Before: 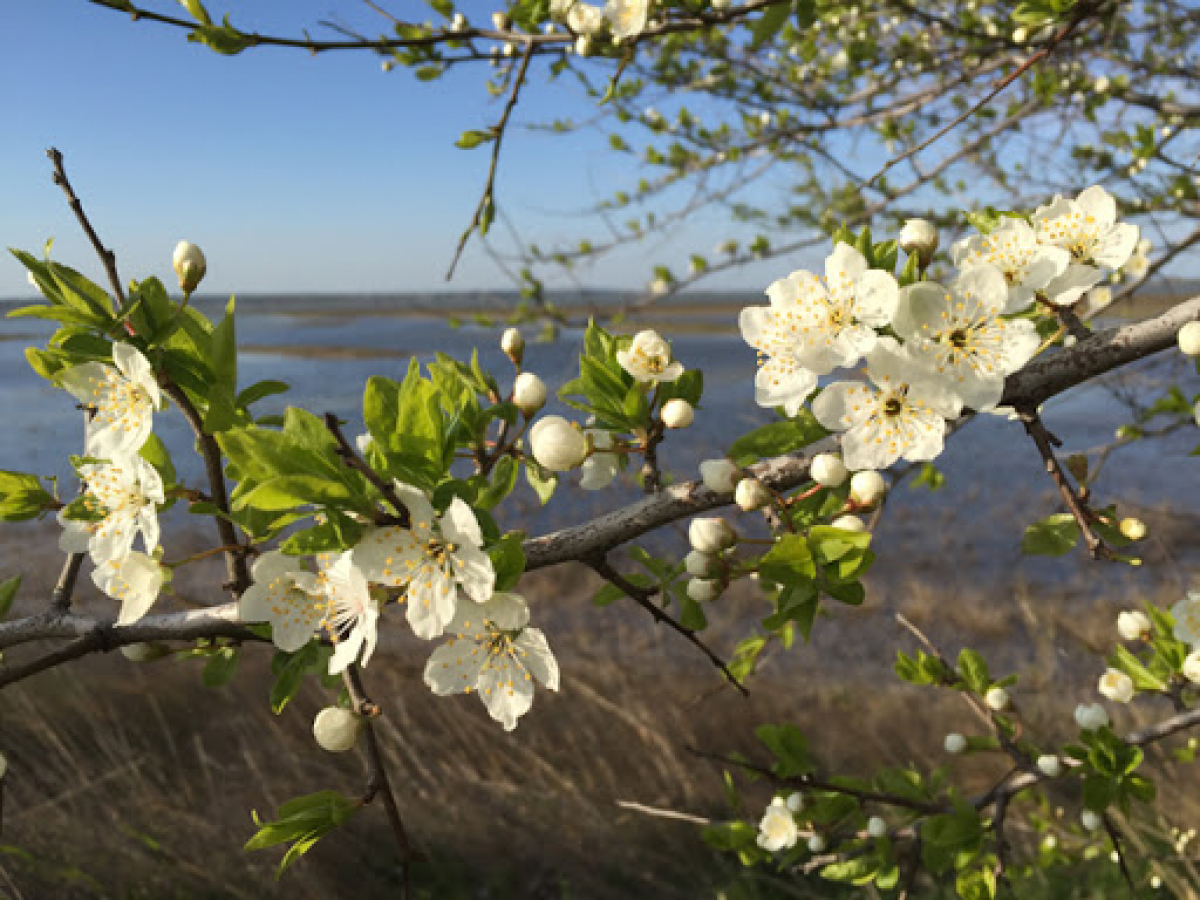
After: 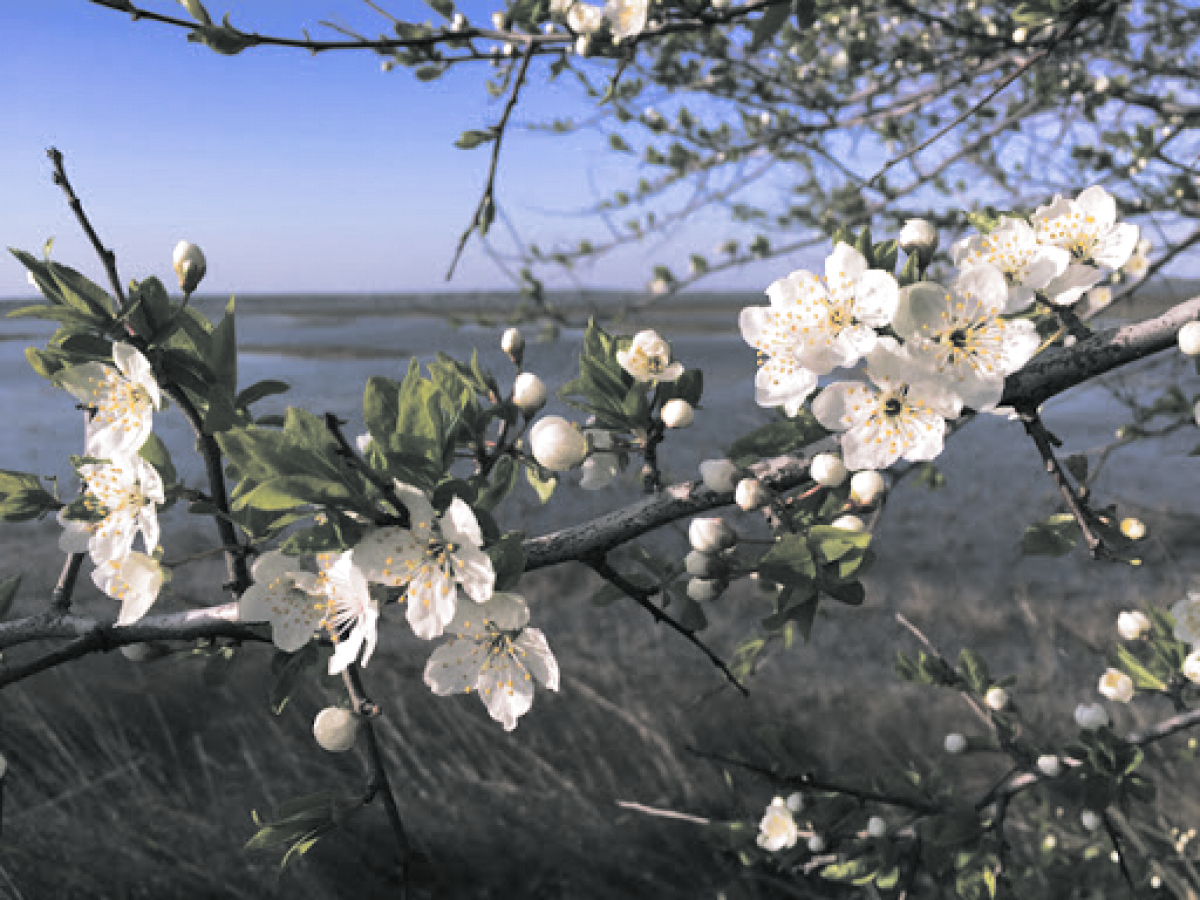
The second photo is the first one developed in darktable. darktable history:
split-toning: shadows › hue 190.8°, shadows › saturation 0.05, highlights › hue 54°, highlights › saturation 0.05, compress 0%
white balance: red 1.042, blue 1.17
